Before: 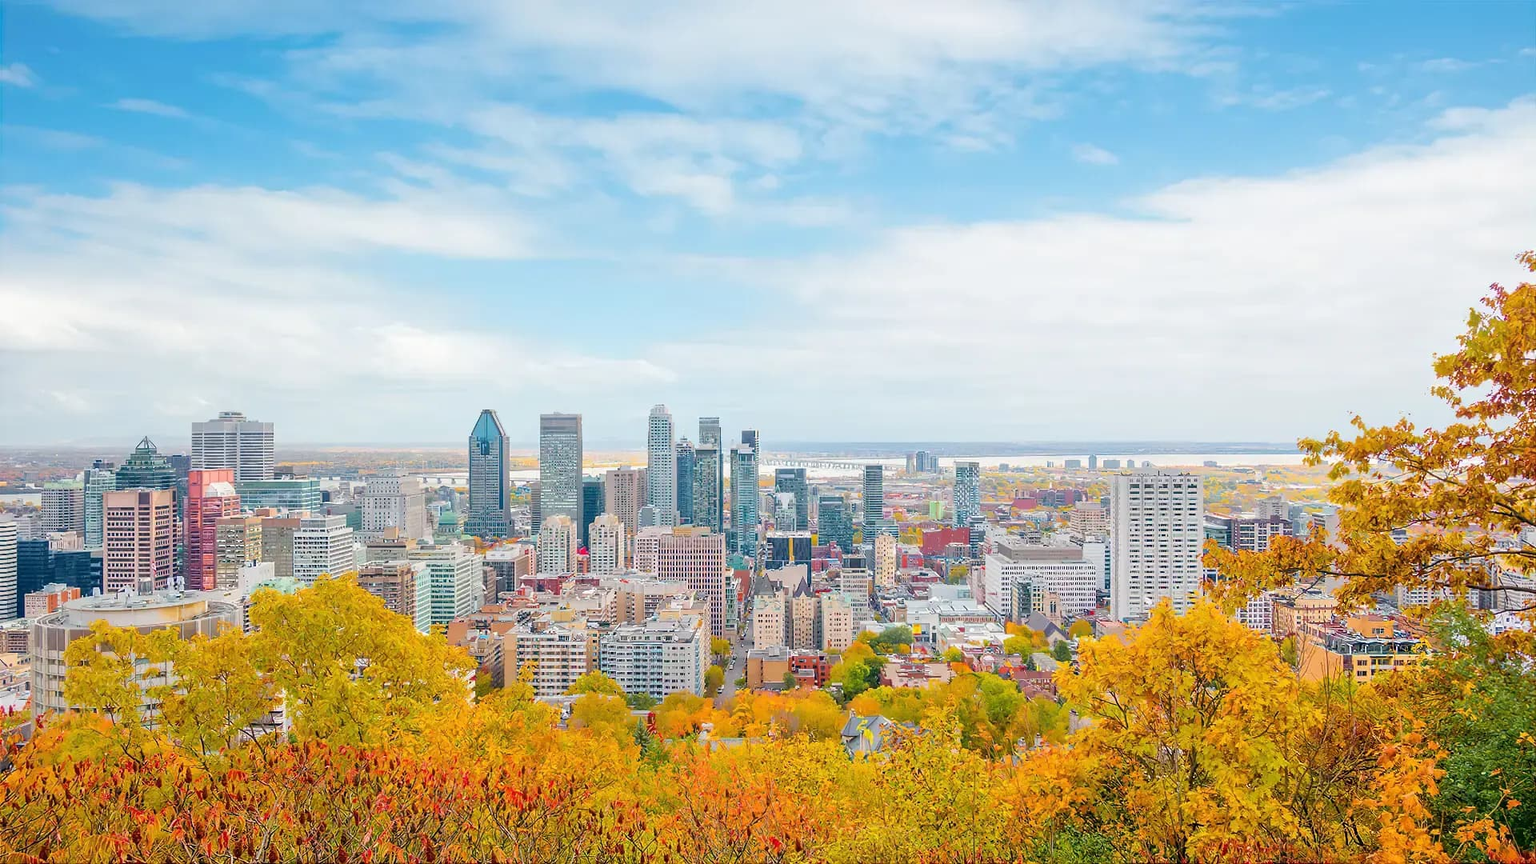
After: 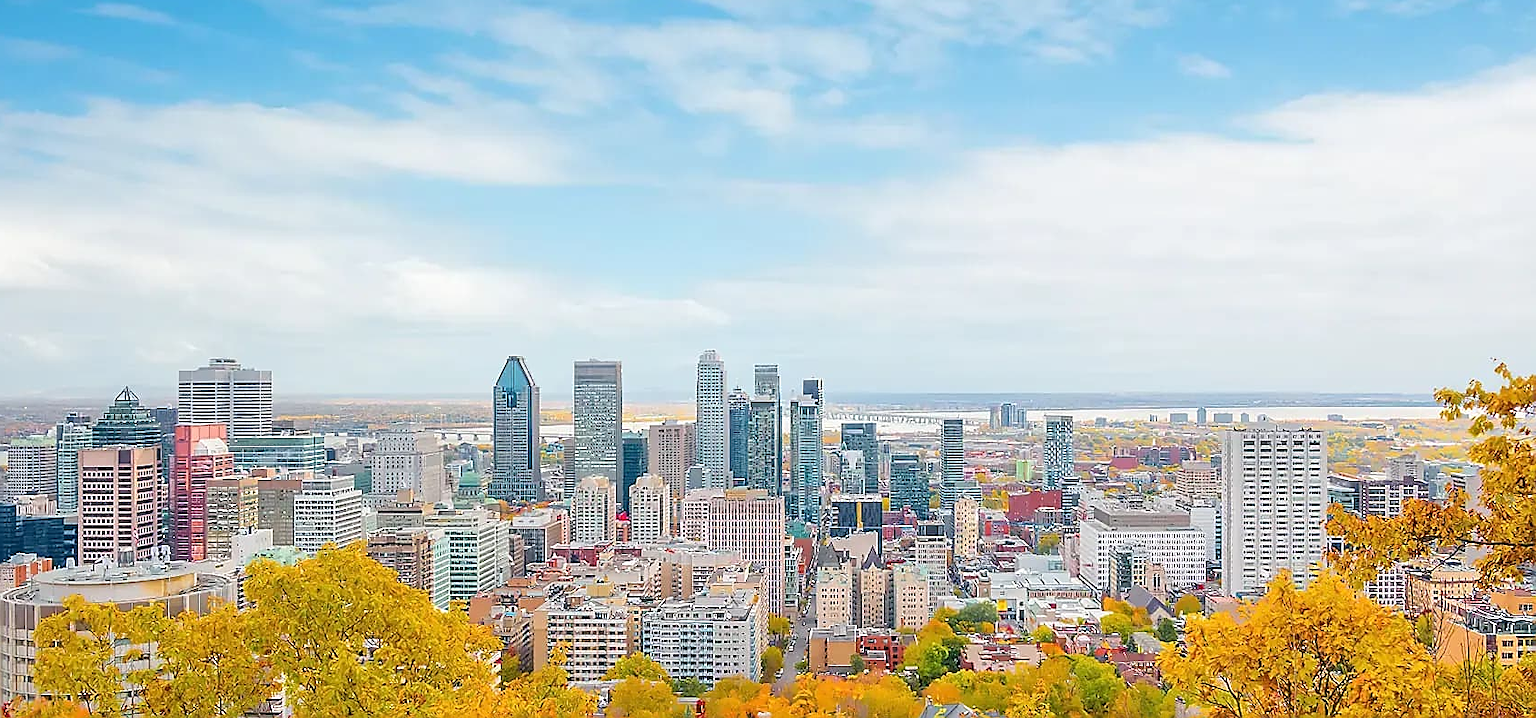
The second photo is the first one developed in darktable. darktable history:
sharpen: radius 1.422, amount 1.246, threshold 0.772
crop and rotate: left 2.277%, top 11.229%, right 9.618%, bottom 15.512%
